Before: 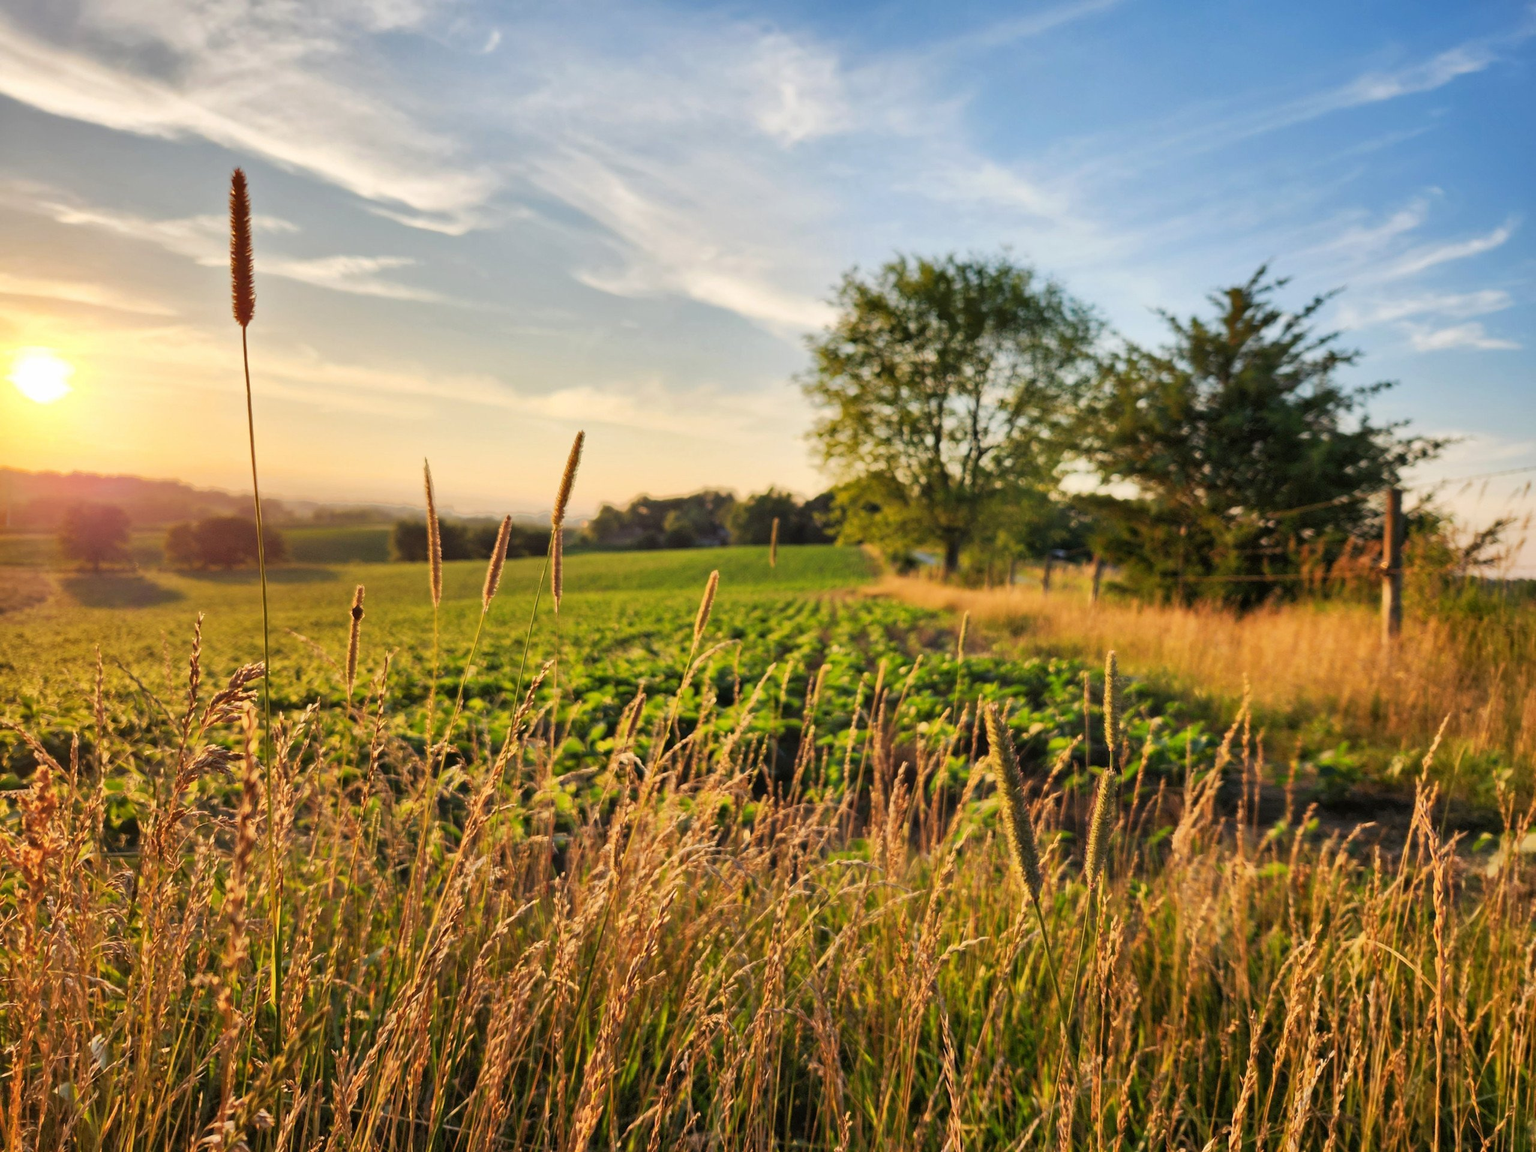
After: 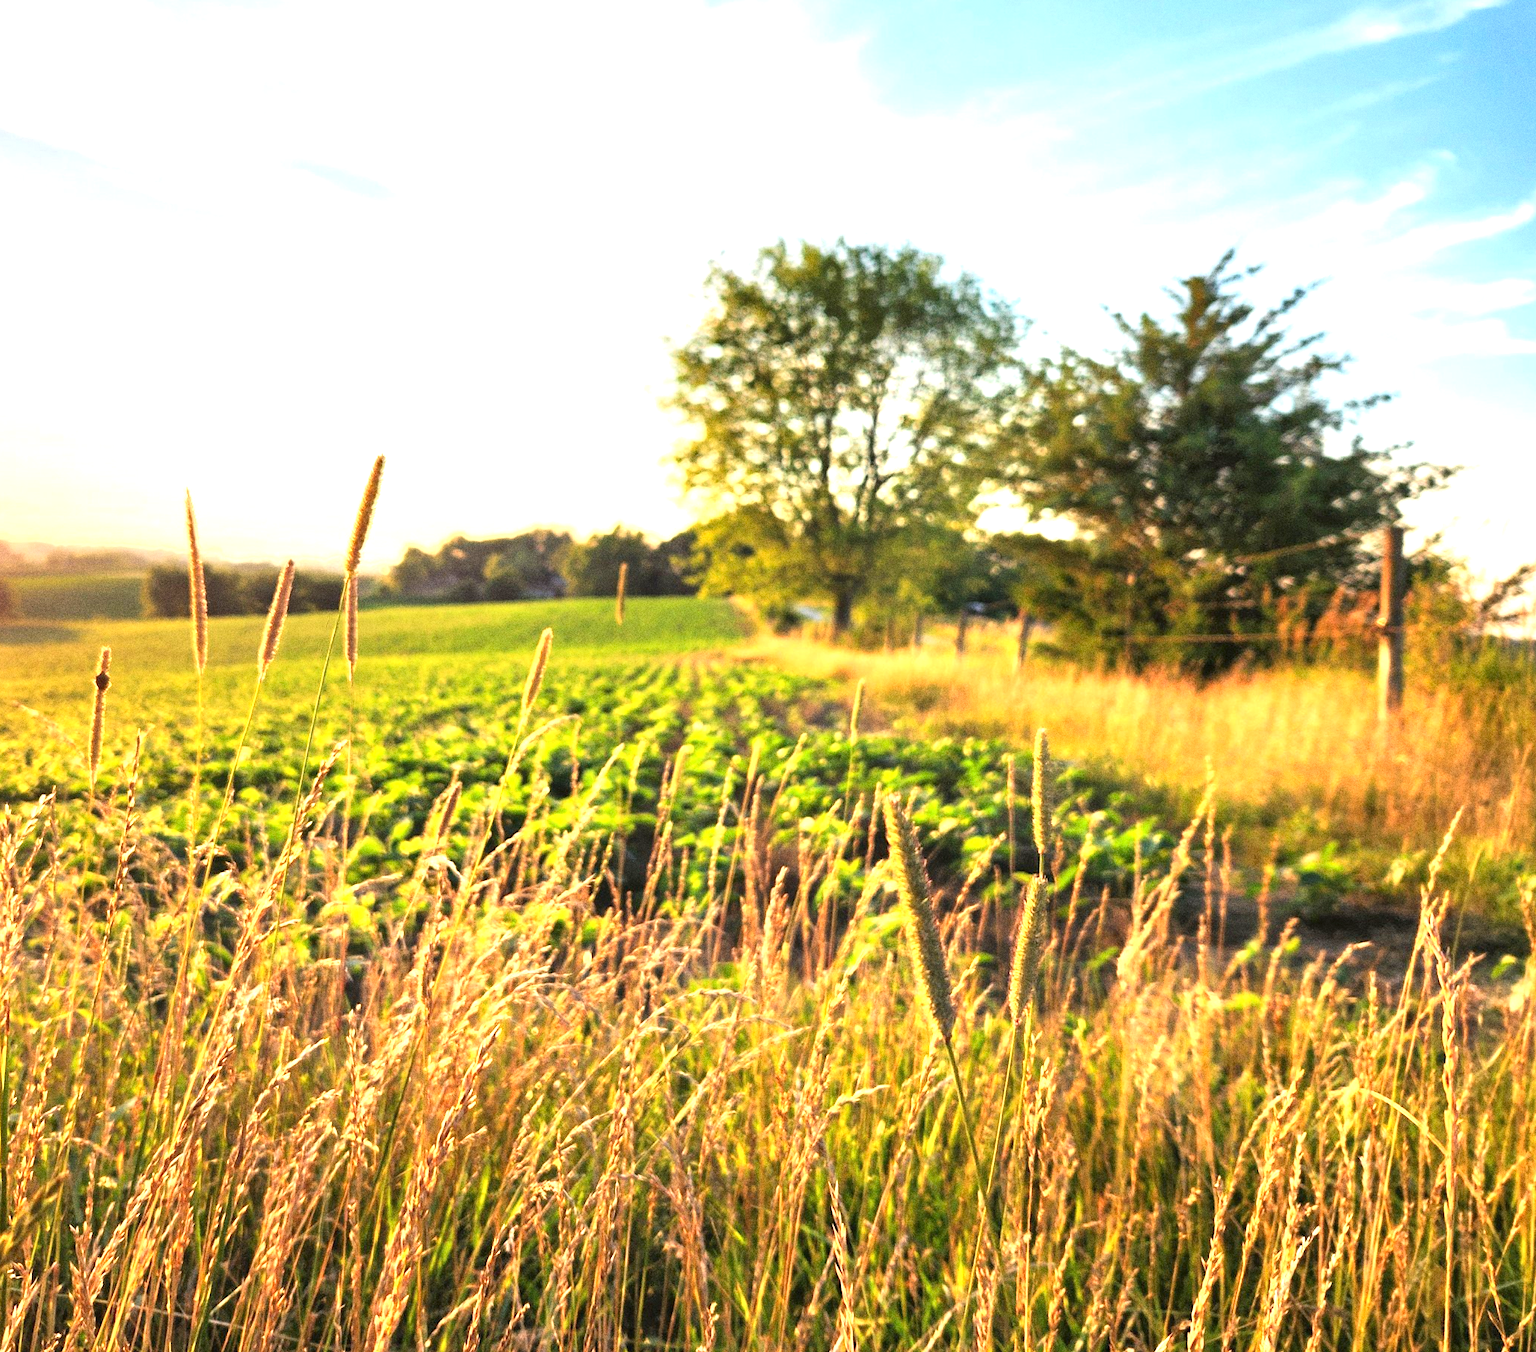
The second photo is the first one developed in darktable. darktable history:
exposure: black level correction 0, exposure 1.388 EV, compensate exposure bias true, compensate highlight preservation false
grain: coarseness 0.09 ISO, strength 40%
crop and rotate: left 17.959%, top 5.771%, right 1.742%
